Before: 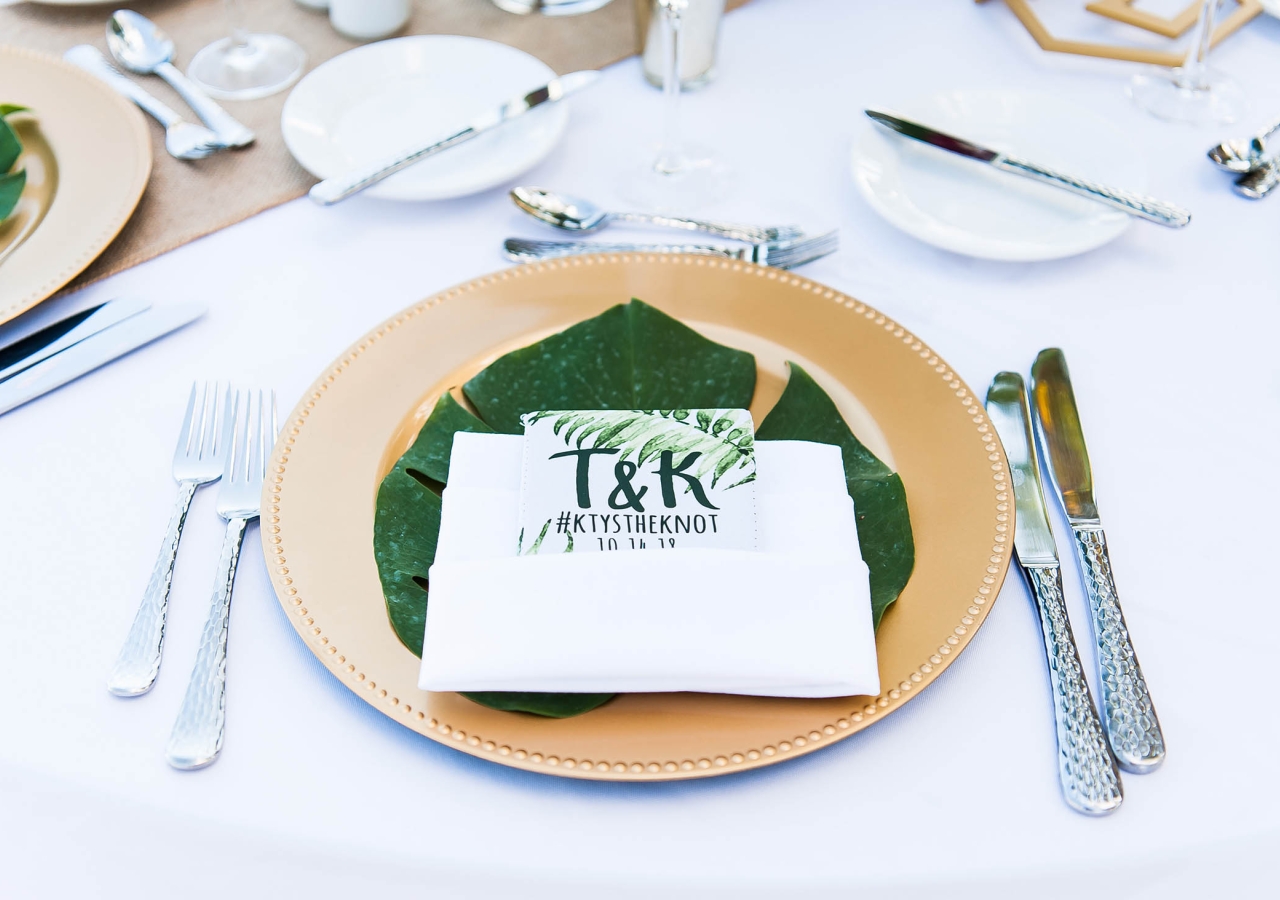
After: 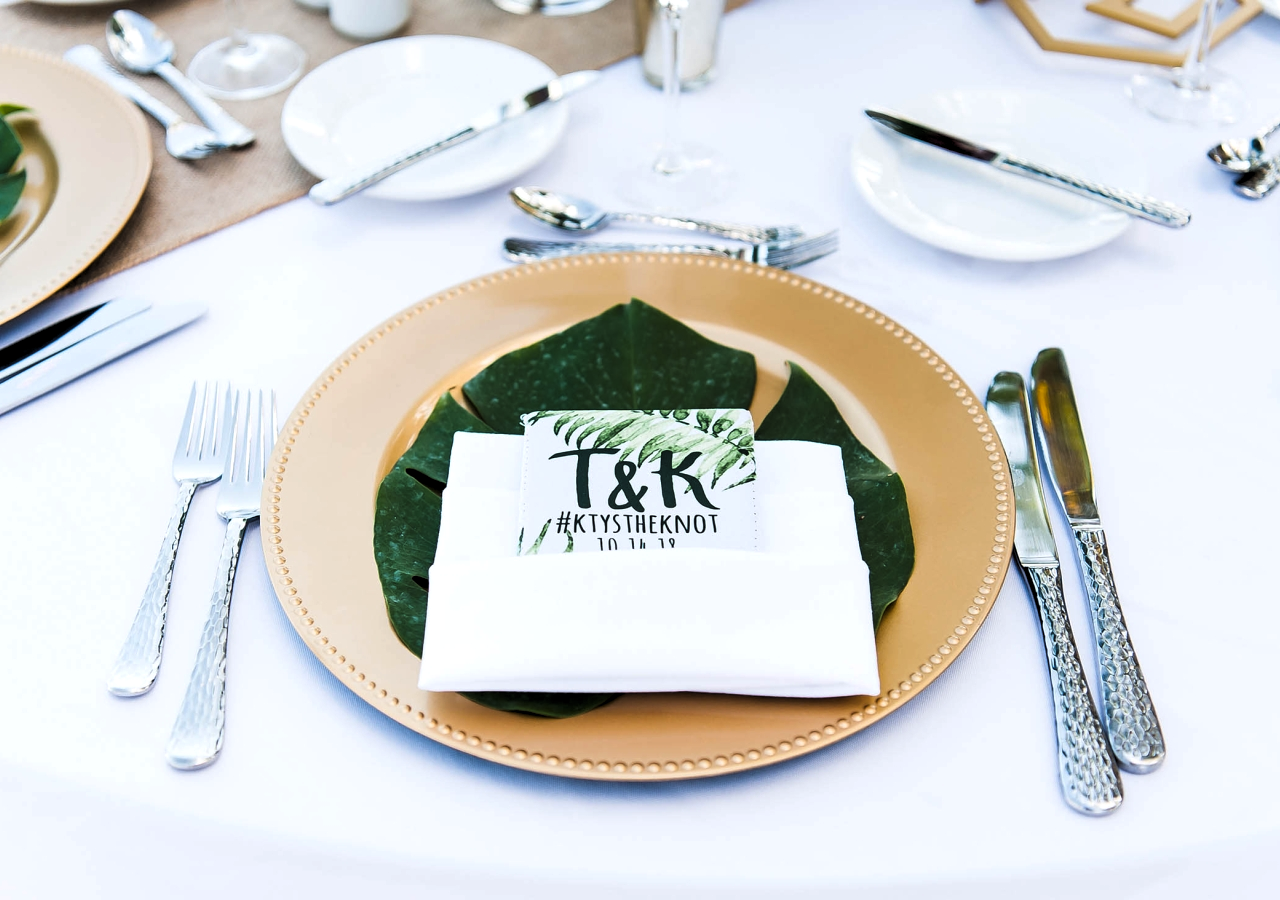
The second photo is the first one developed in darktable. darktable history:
color balance rgb: perceptual saturation grading › global saturation 10.516%, perceptual brilliance grading › global brilliance 2.577%
levels: levels [0.116, 0.574, 1]
